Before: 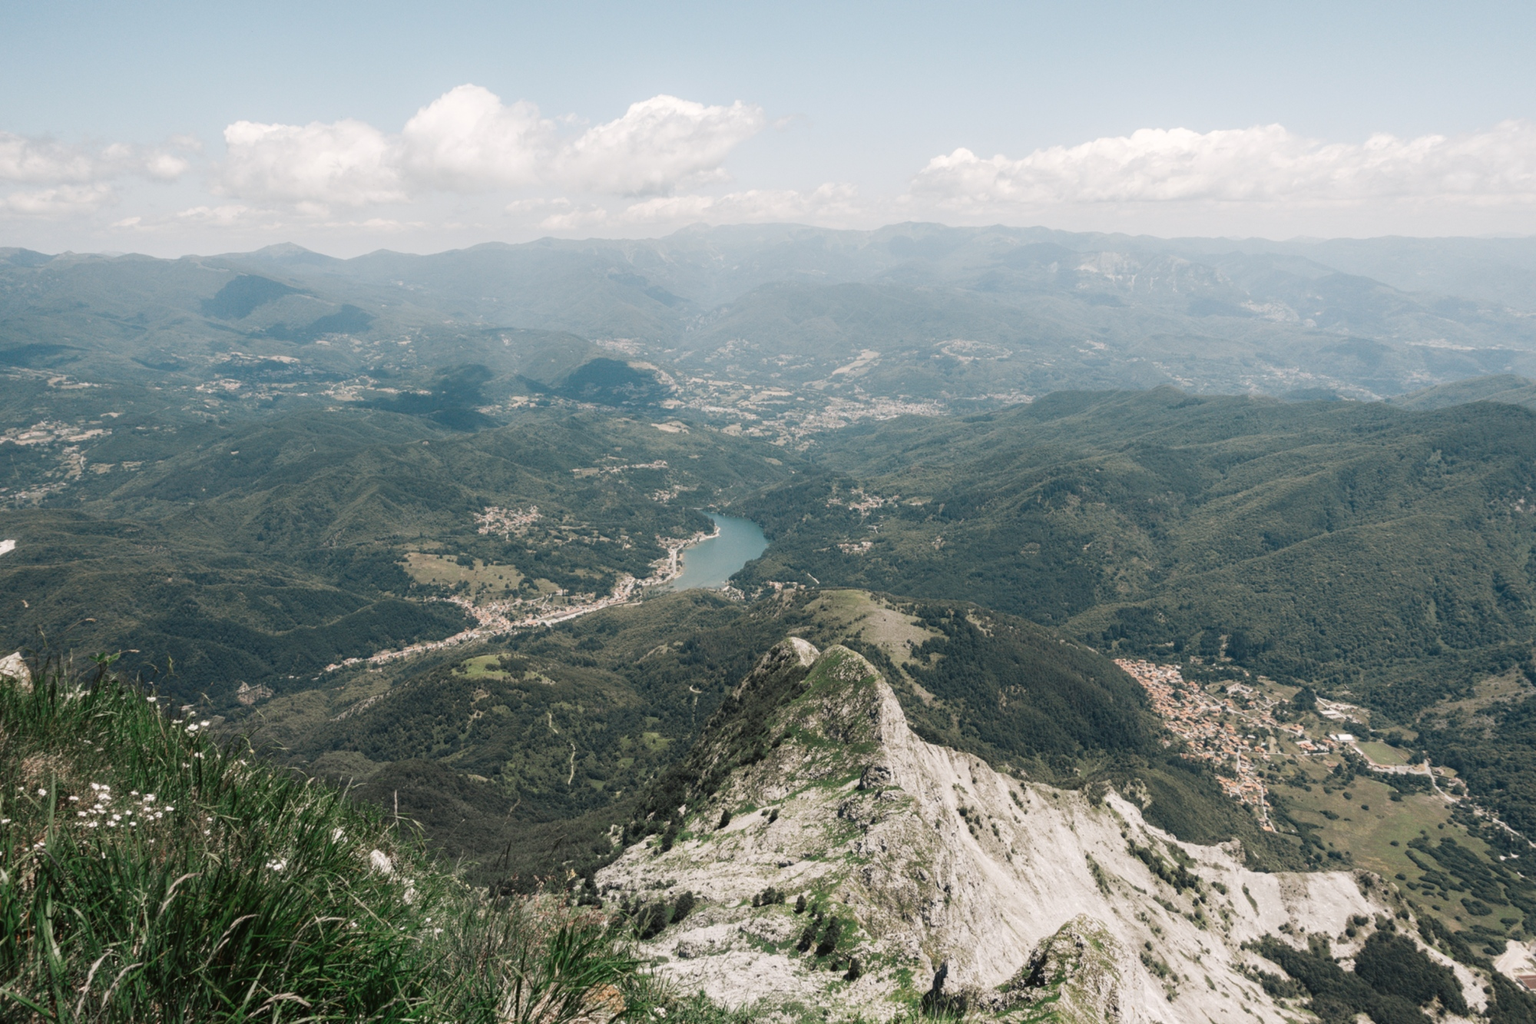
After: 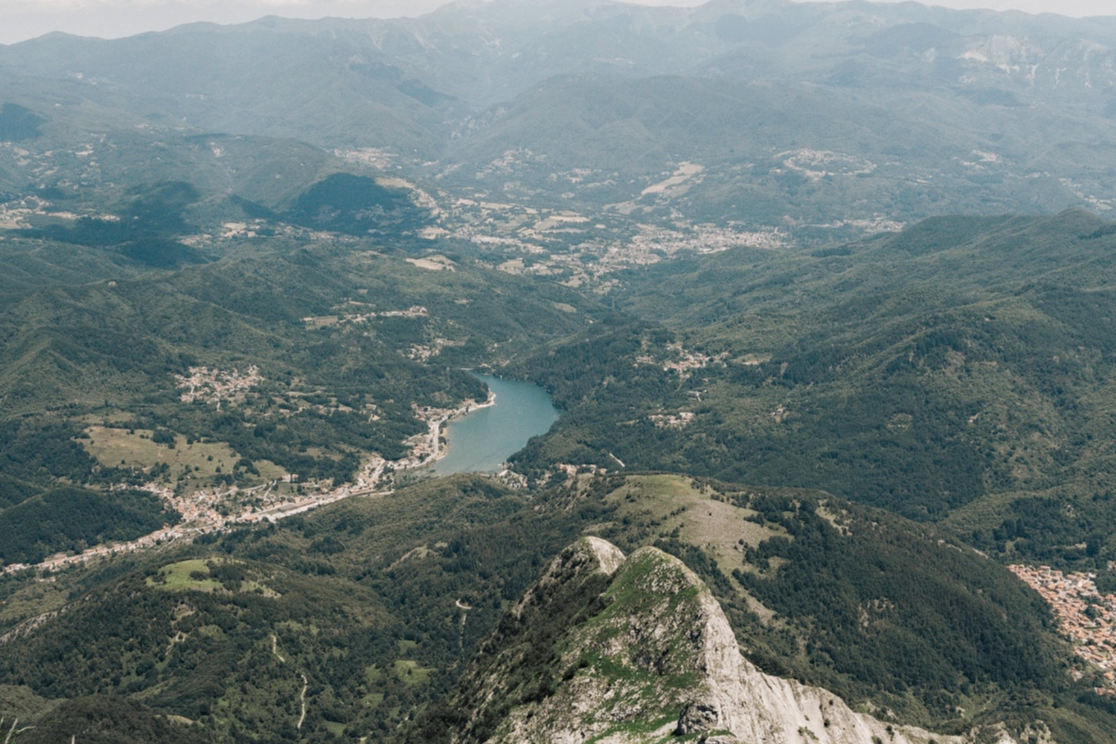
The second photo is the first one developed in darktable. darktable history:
haze removal: compatibility mode true, adaptive false
crop and rotate: left 22.13%, top 22.054%, right 22.026%, bottom 22.102%
